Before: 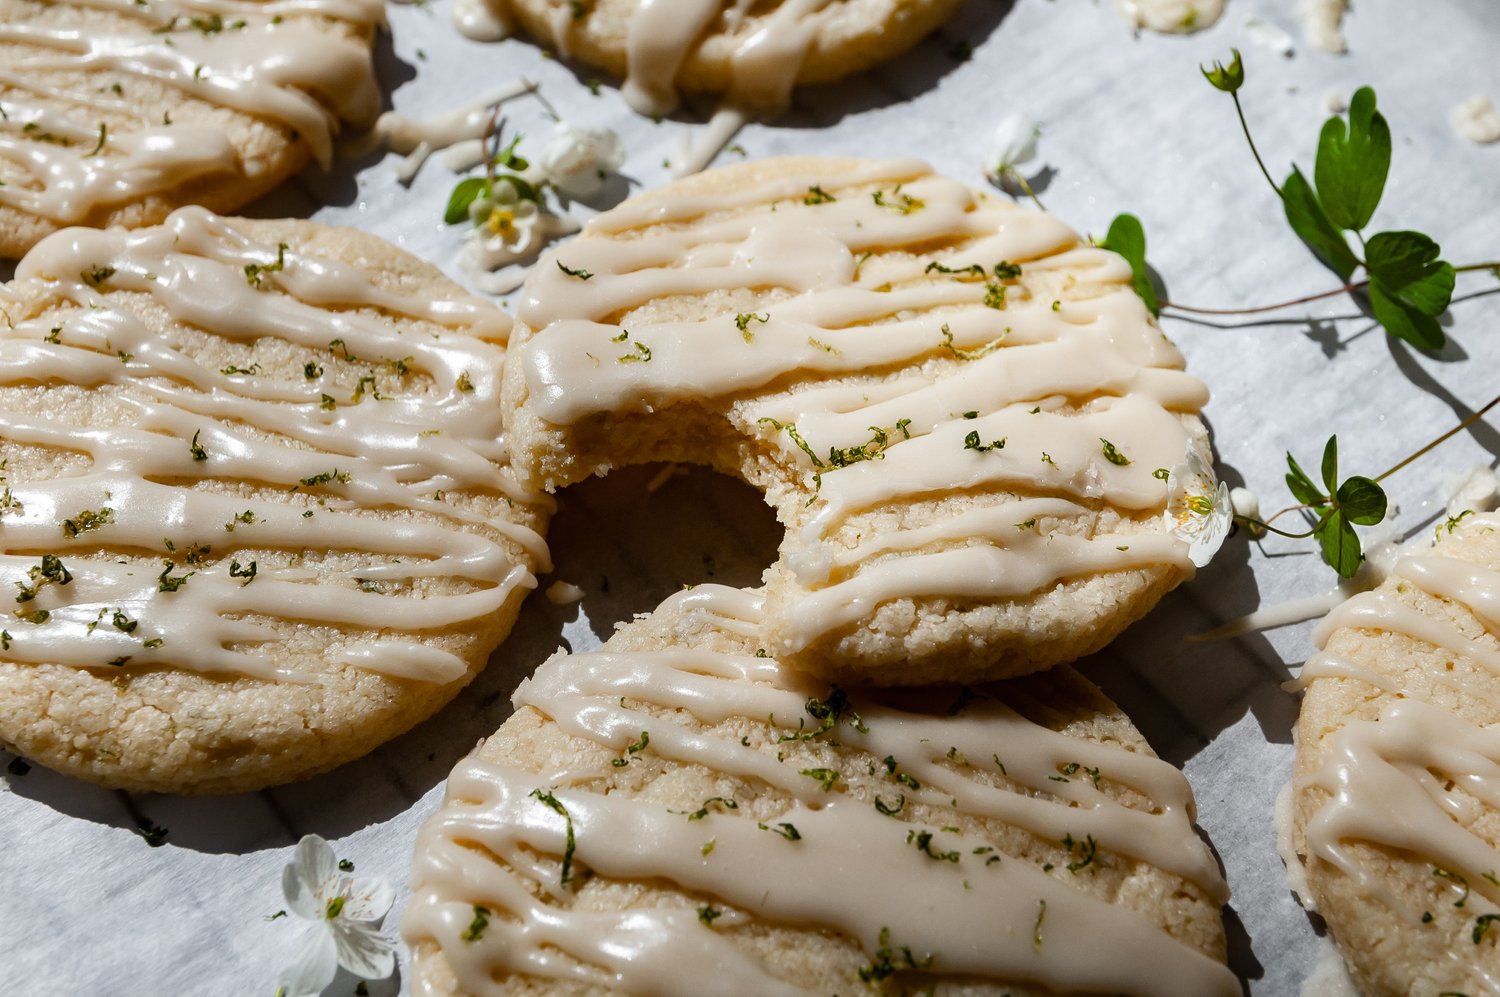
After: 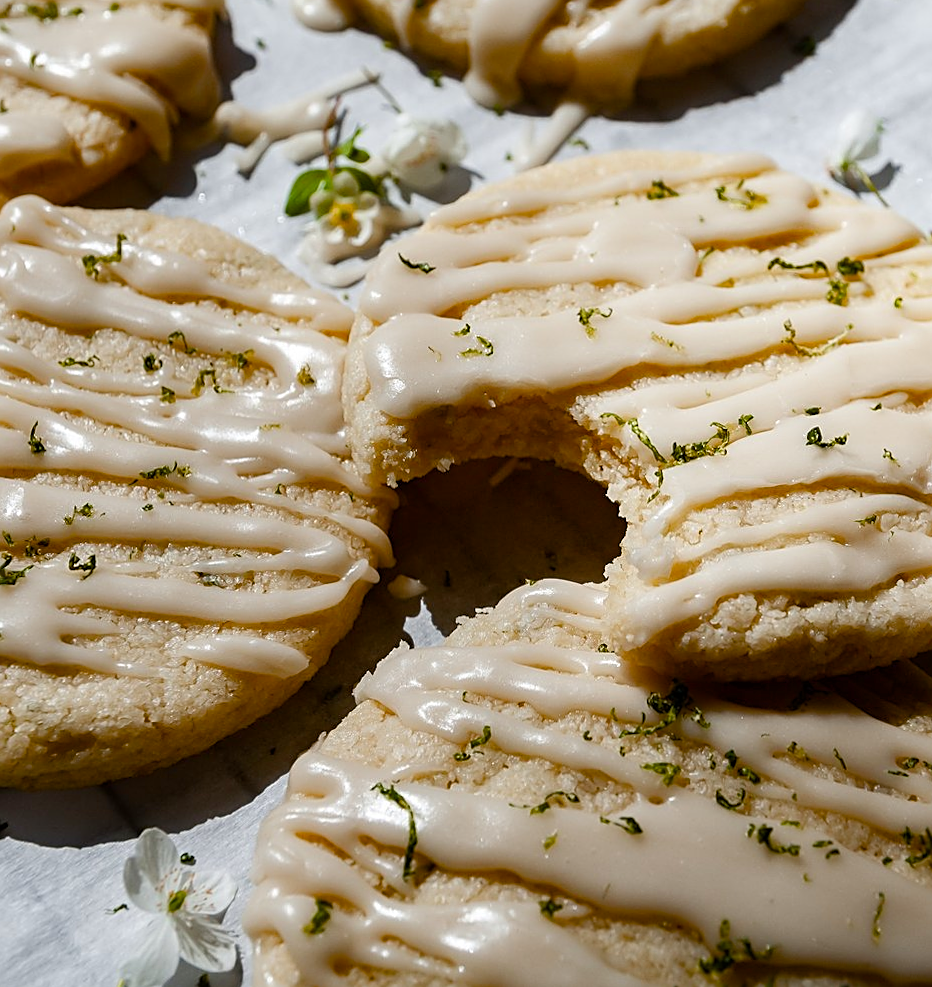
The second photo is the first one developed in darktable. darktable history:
crop: left 10.644%, right 26.528%
sharpen: on, module defaults
color balance rgb: perceptual saturation grading › global saturation 20%, perceptual saturation grading › highlights -25%, perceptual saturation grading › shadows 25%
rotate and perspective: rotation 0.174°, lens shift (vertical) 0.013, lens shift (horizontal) 0.019, shear 0.001, automatic cropping original format, crop left 0.007, crop right 0.991, crop top 0.016, crop bottom 0.997
